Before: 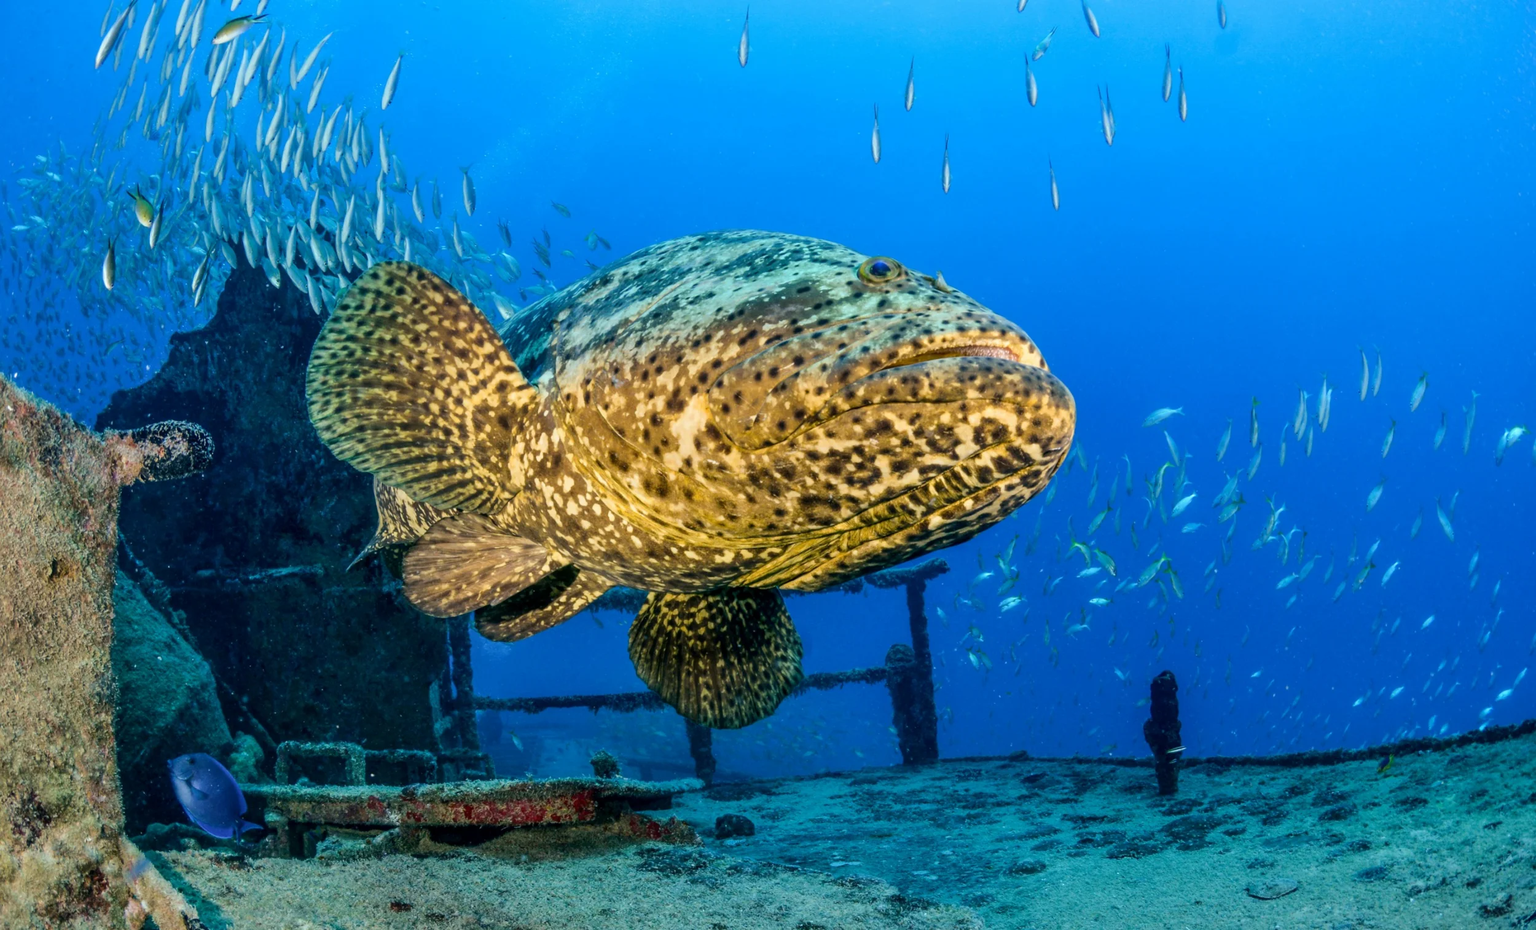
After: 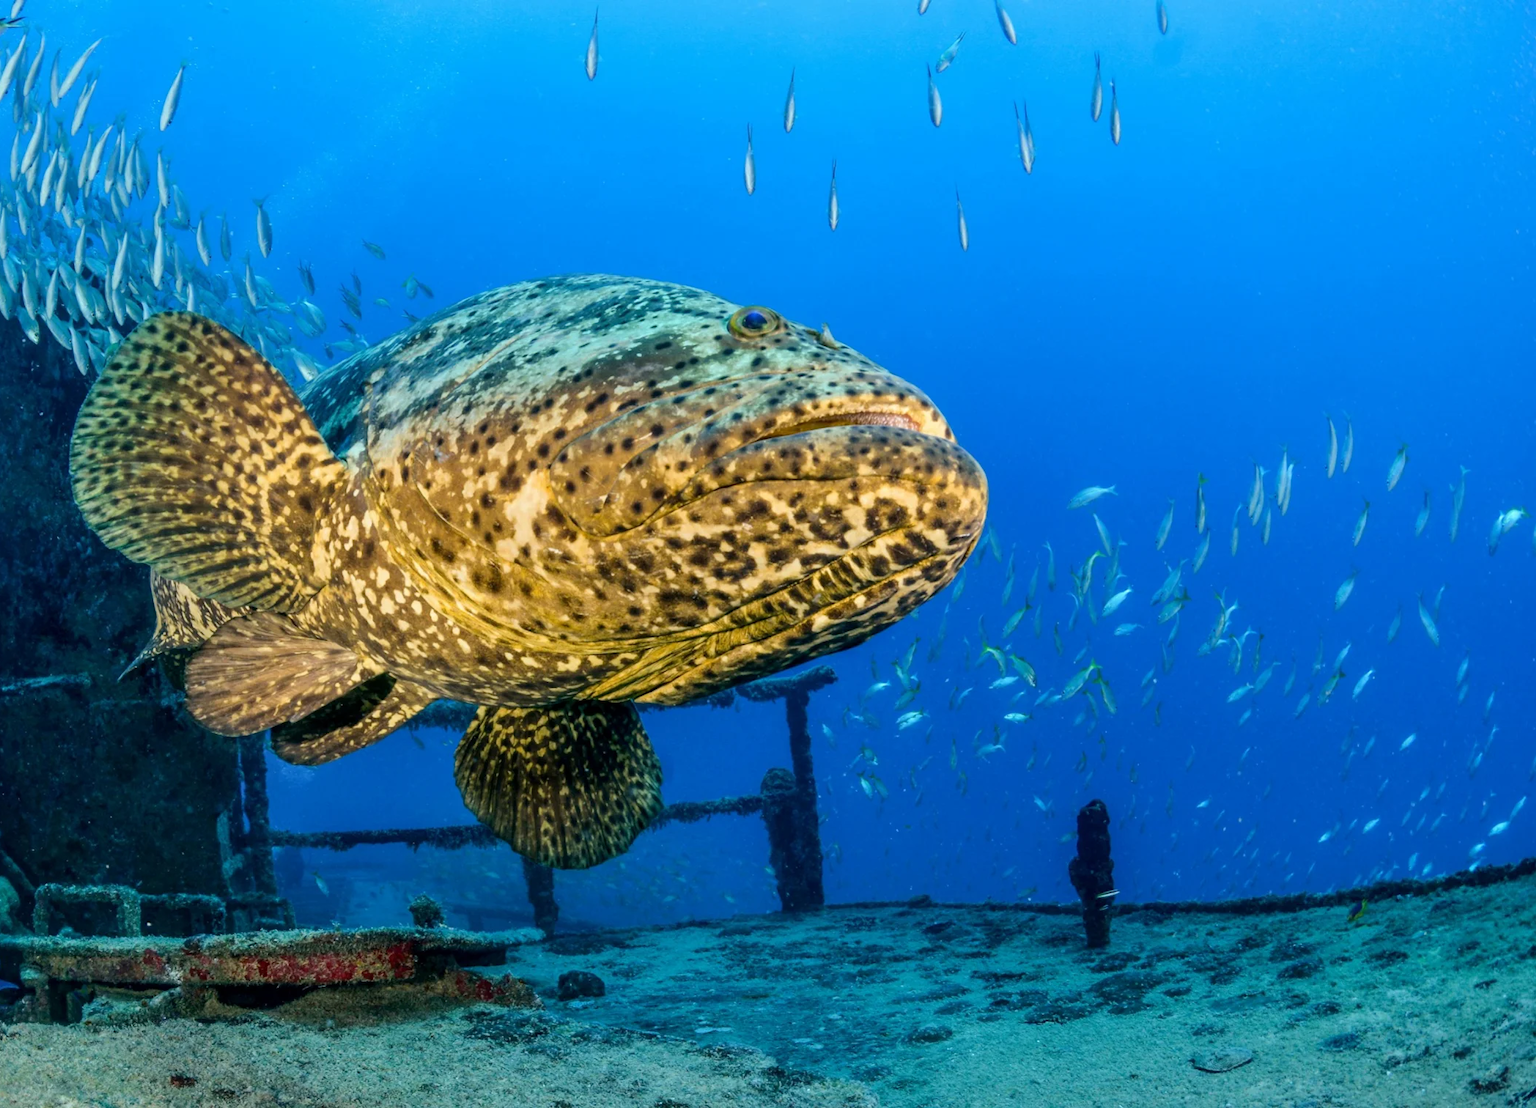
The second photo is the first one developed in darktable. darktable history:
crop: left 16.145%
exposure: compensate exposure bias true, compensate highlight preservation false
